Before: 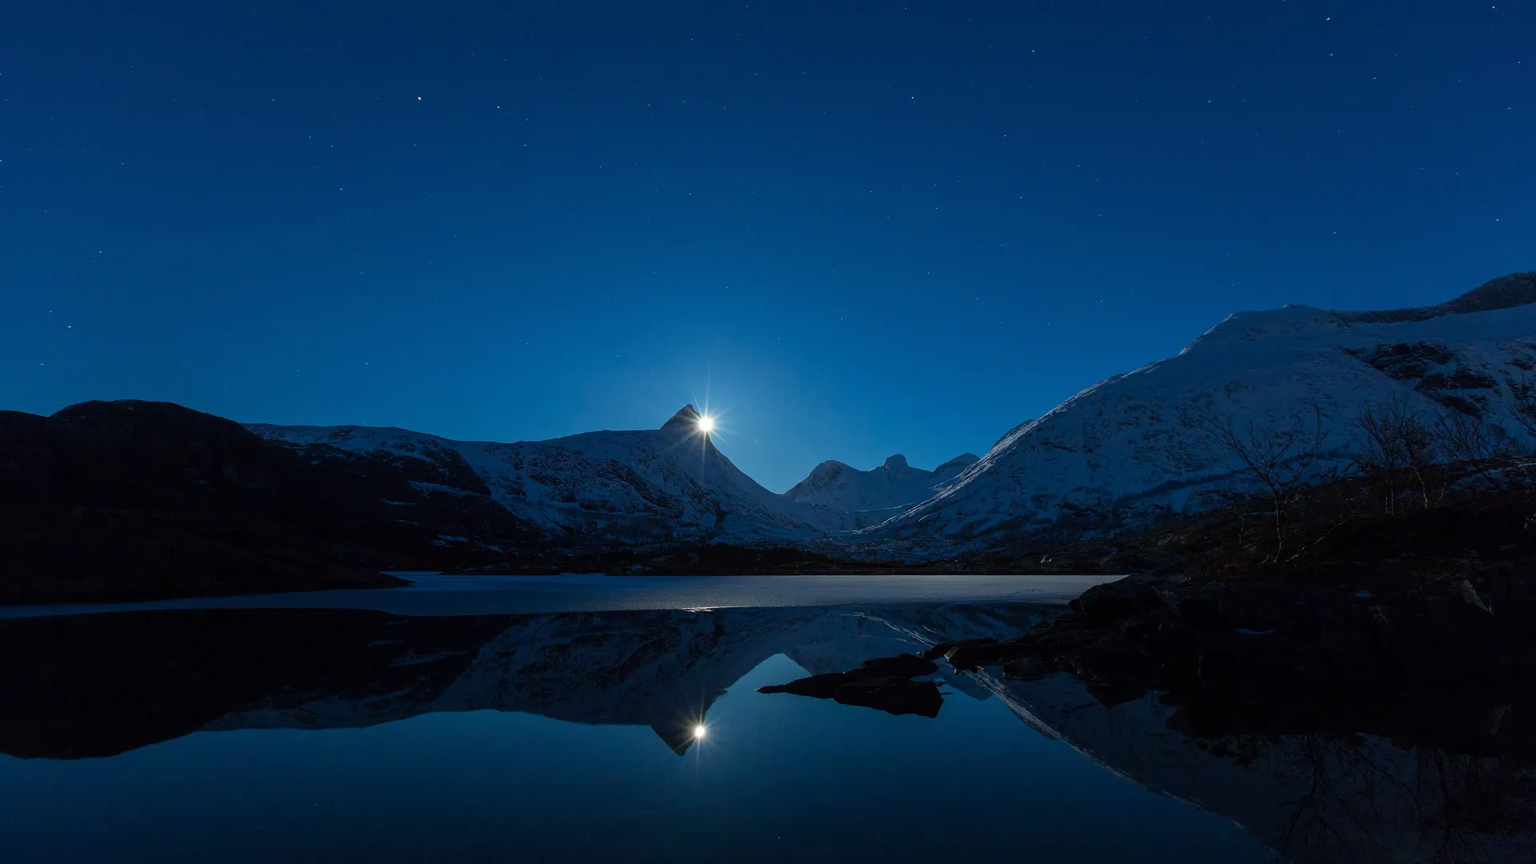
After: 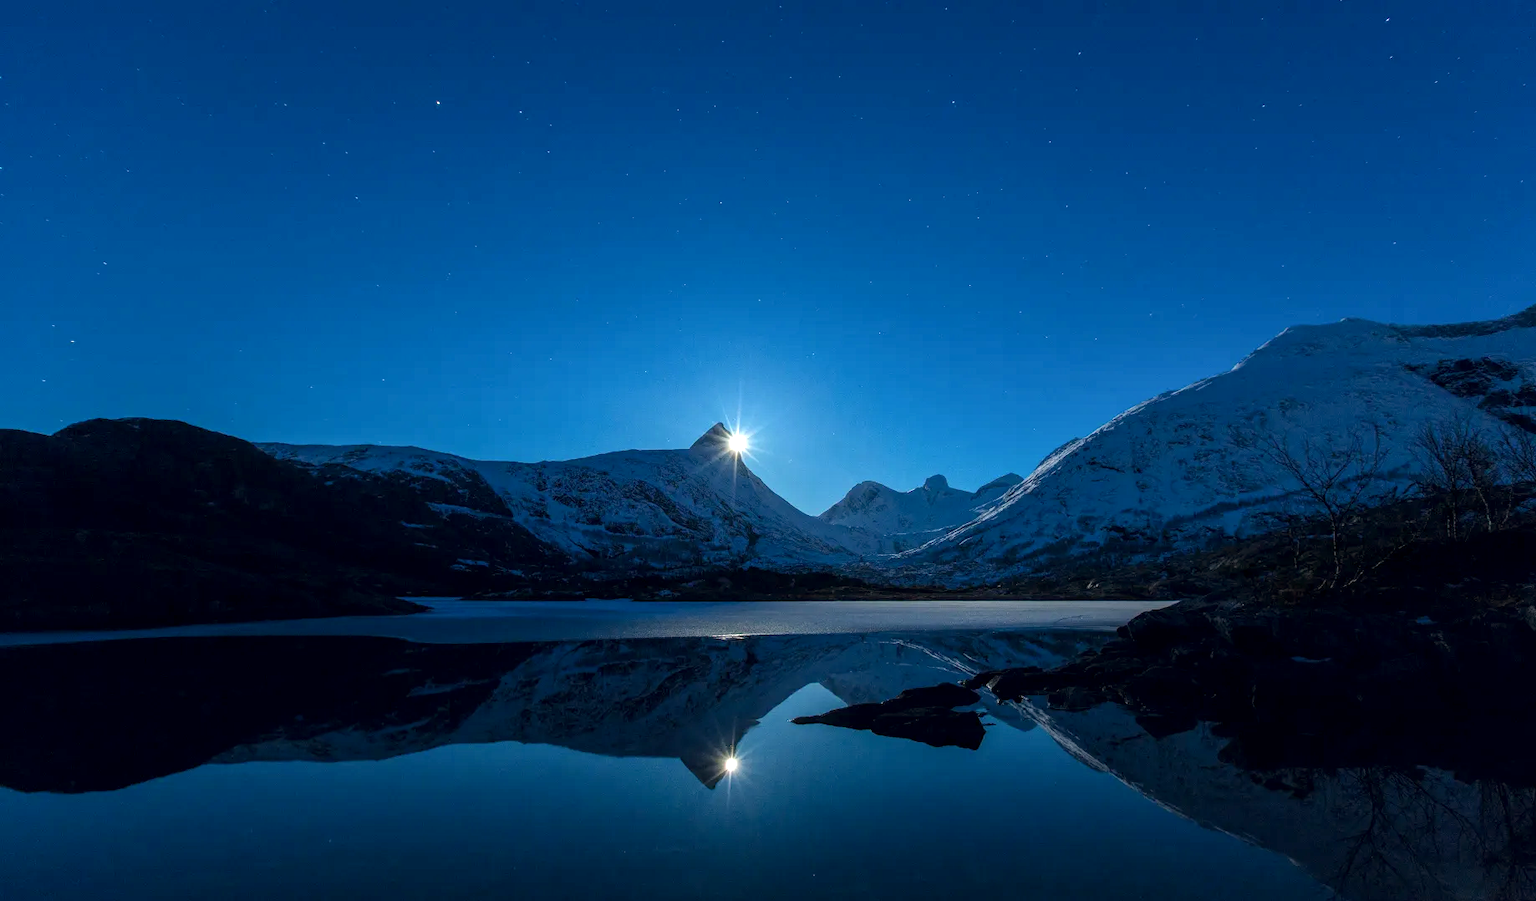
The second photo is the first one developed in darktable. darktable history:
local contrast: highlights 5%, shadows 5%, detail 134%
color correction: highlights a* 0.267, highlights b* 2.73, shadows a* -1.17, shadows b* -4.55
crop: right 4.234%, bottom 0.044%
exposure: black level correction 0, exposure 0.691 EV, compensate highlight preservation false
